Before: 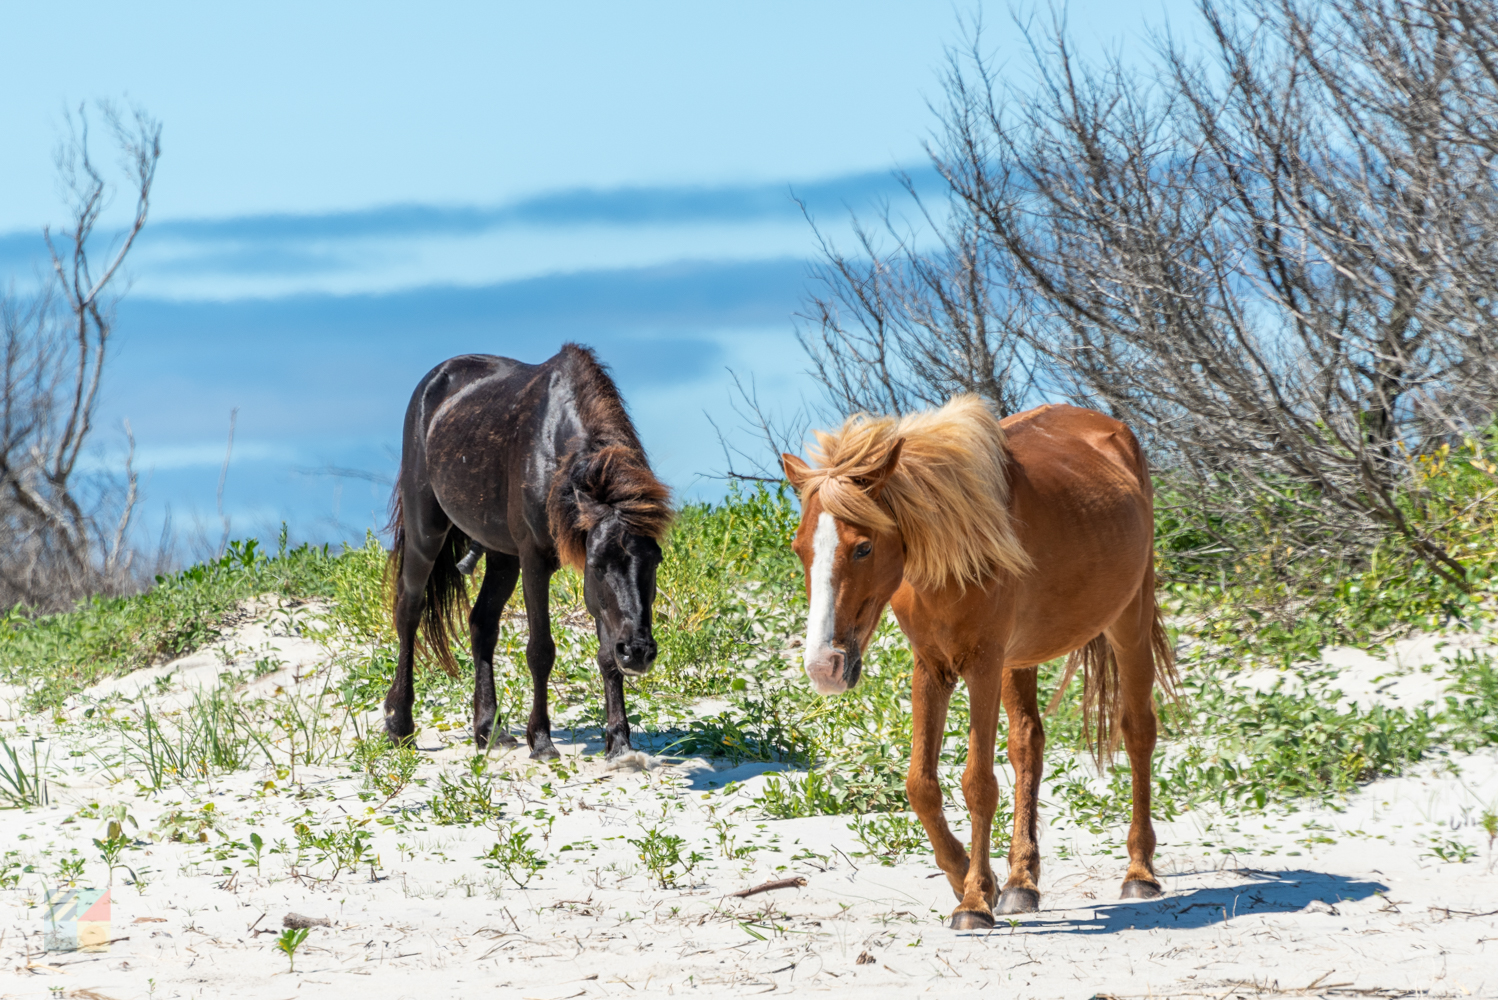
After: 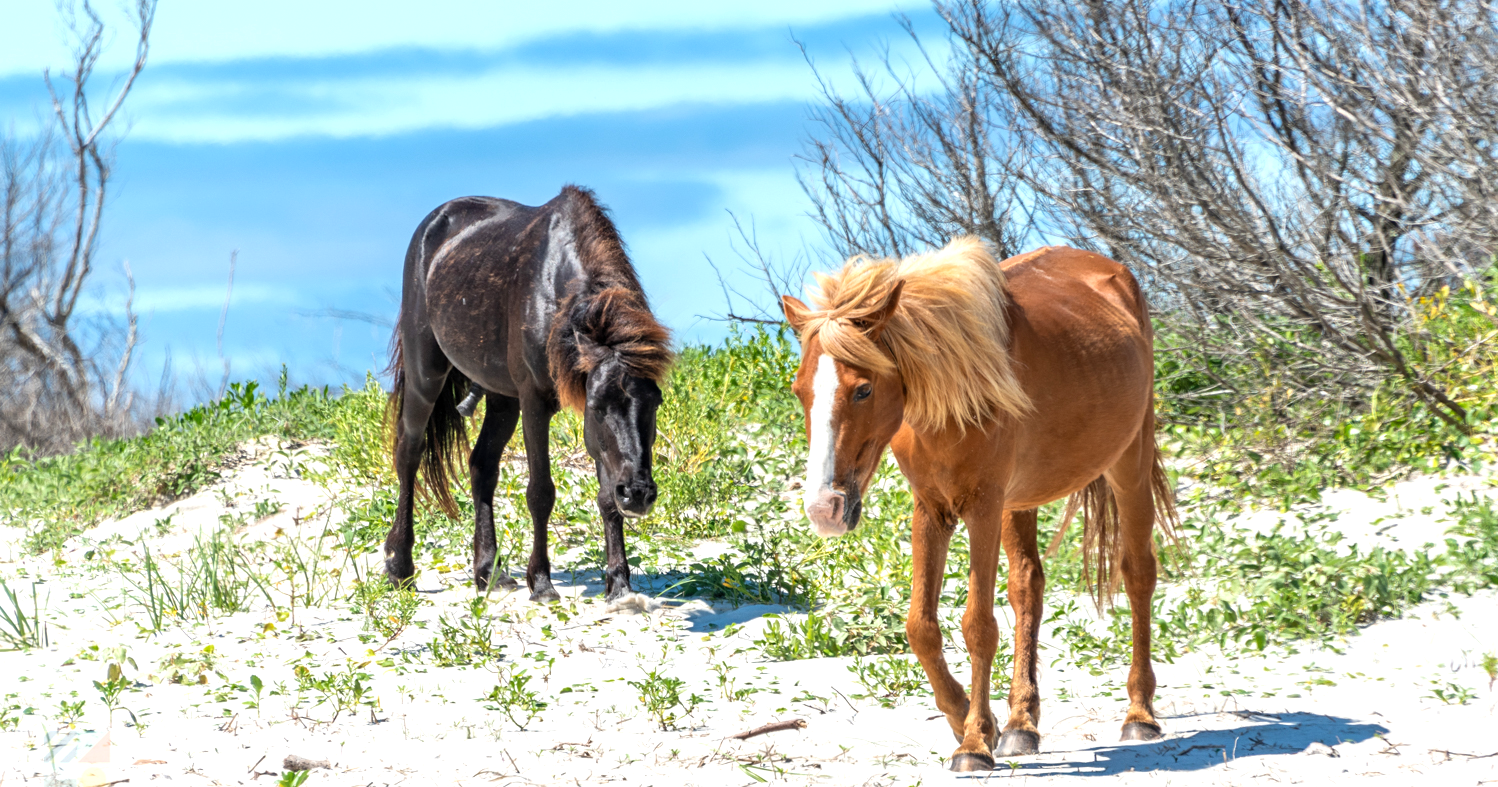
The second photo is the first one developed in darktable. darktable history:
exposure: exposure 0.511 EV, compensate highlight preservation false
crop and rotate: top 15.844%, bottom 5.376%
